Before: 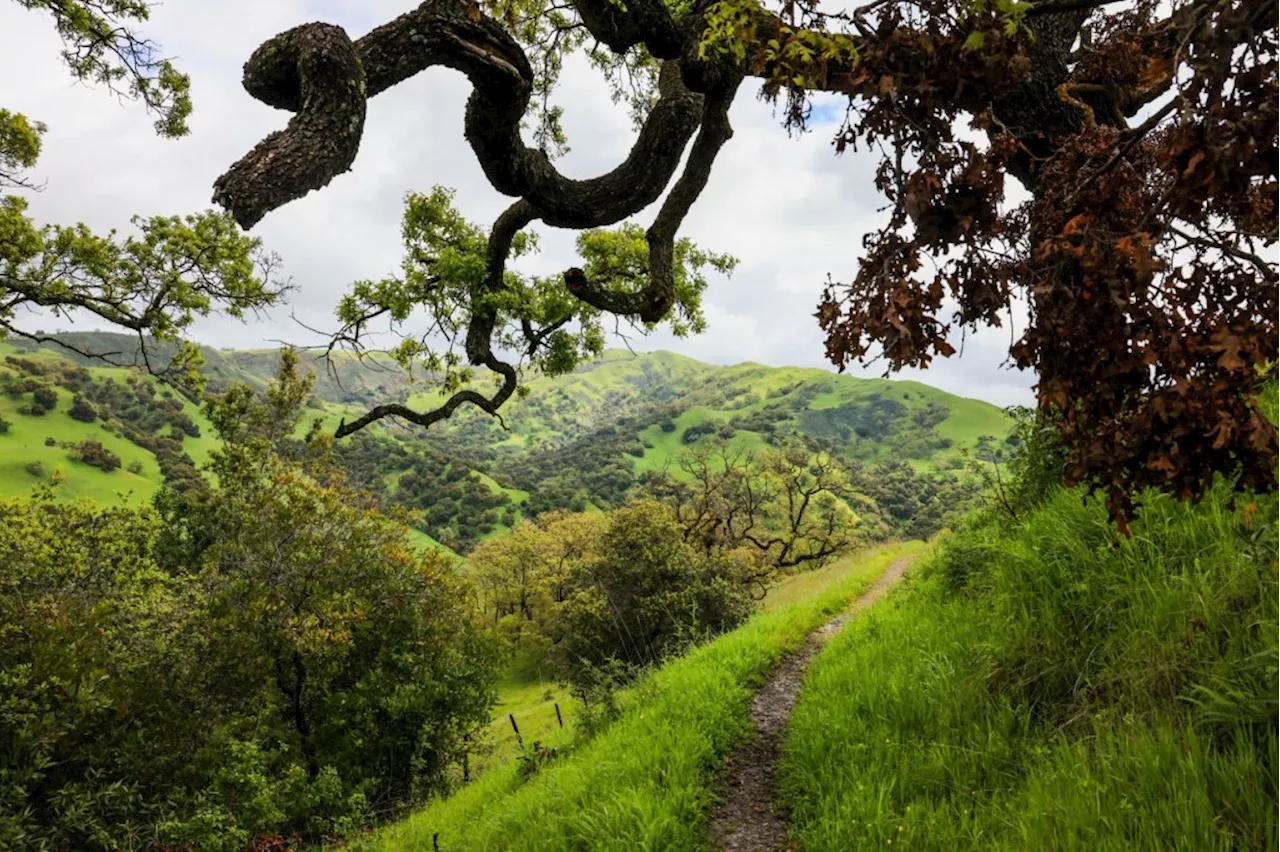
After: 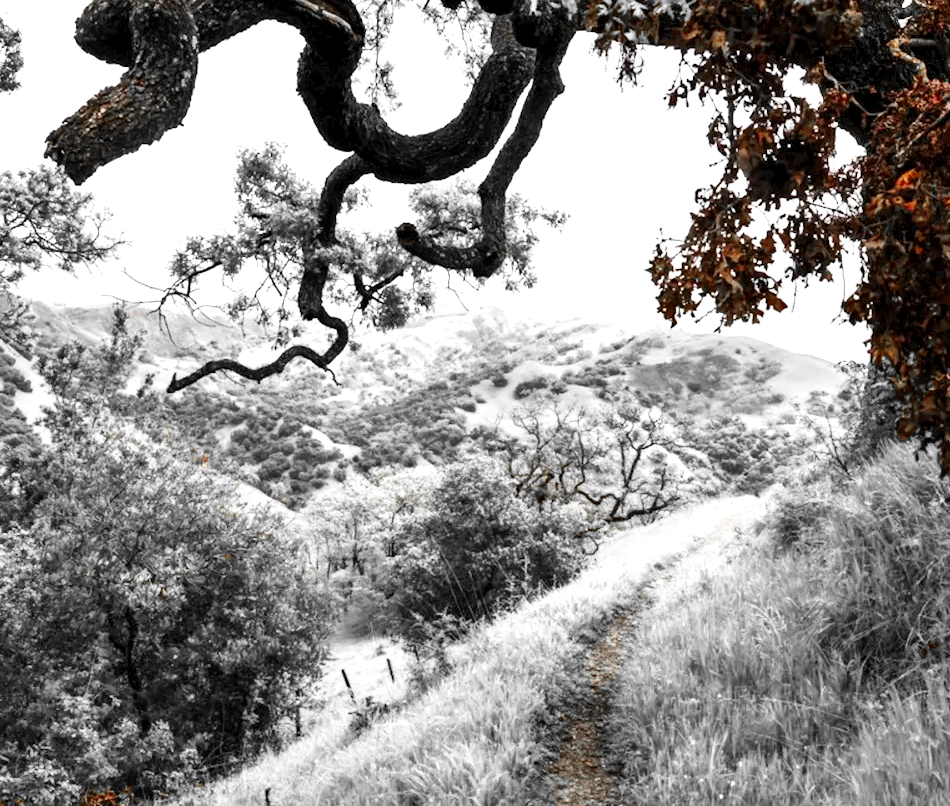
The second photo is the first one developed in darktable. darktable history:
crop and rotate: left 13.178%, top 5.376%, right 12.592%
color zones: curves: ch0 [(0, 0.497) (0.096, 0.361) (0.221, 0.538) (0.429, 0.5) (0.571, 0.5) (0.714, 0.5) (0.857, 0.5) (1, 0.497)]; ch1 [(0, 0.5) (0.143, 0.5) (0.257, -0.002) (0.429, 0.04) (0.571, -0.001) (0.714, -0.015) (0.857, 0.024) (1, 0.5)]
exposure: black level correction 0.001, exposure 0.963 EV, compensate highlight preservation false
shadows and highlights: low approximation 0.01, soften with gaussian
tone curve: curves: ch0 [(0, 0) (0.071, 0.047) (0.266, 0.26) (0.491, 0.552) (0.753, 0.818) (1, 0.983)]; ch1 [(0, 0) (0.346, 0.307) (0.408, 0.369) (0.463, 0.443) (0.482, 0.493) (0.502, 0.5) (0.517, 0.518) (0.55, 0.573) (0.597, 0.641) (0.651, 0.709) (1, 1)]; ch2 [(0, 0) (0.346, 0.34) (0.434, 0.46) (0.485, 0.494) (0.5, 0.494) (0.517, 0.506) (0.535, 0.545) (0.583, 0.634) (0.625, 0.686) (1, 1)], preserve colors none
